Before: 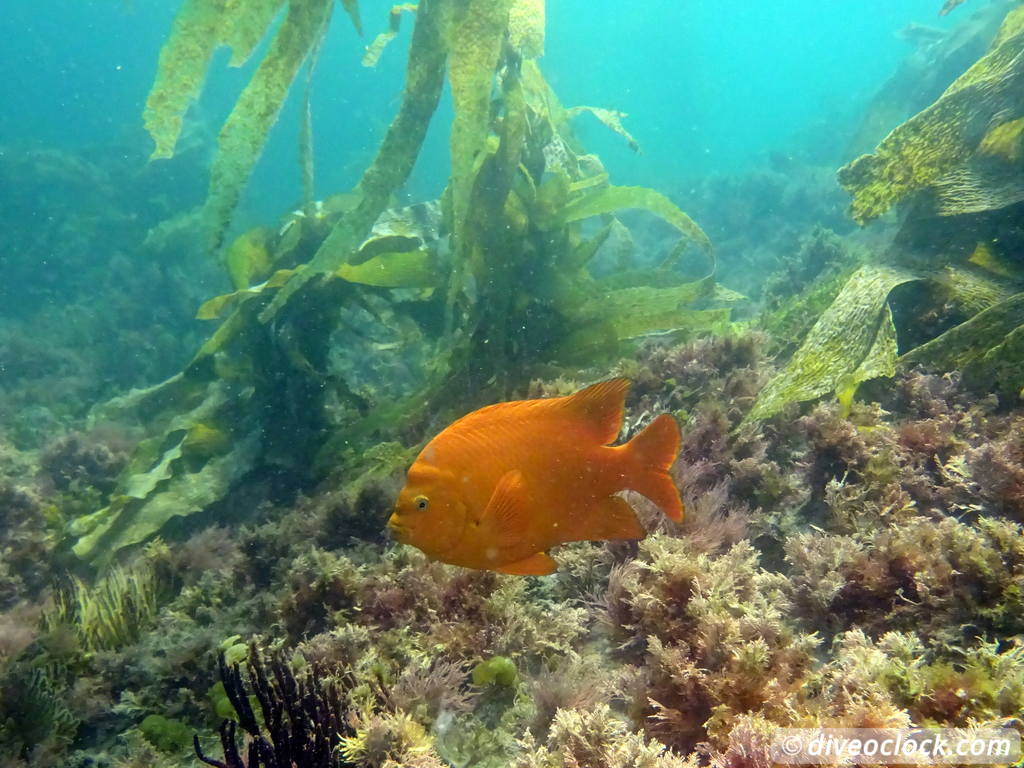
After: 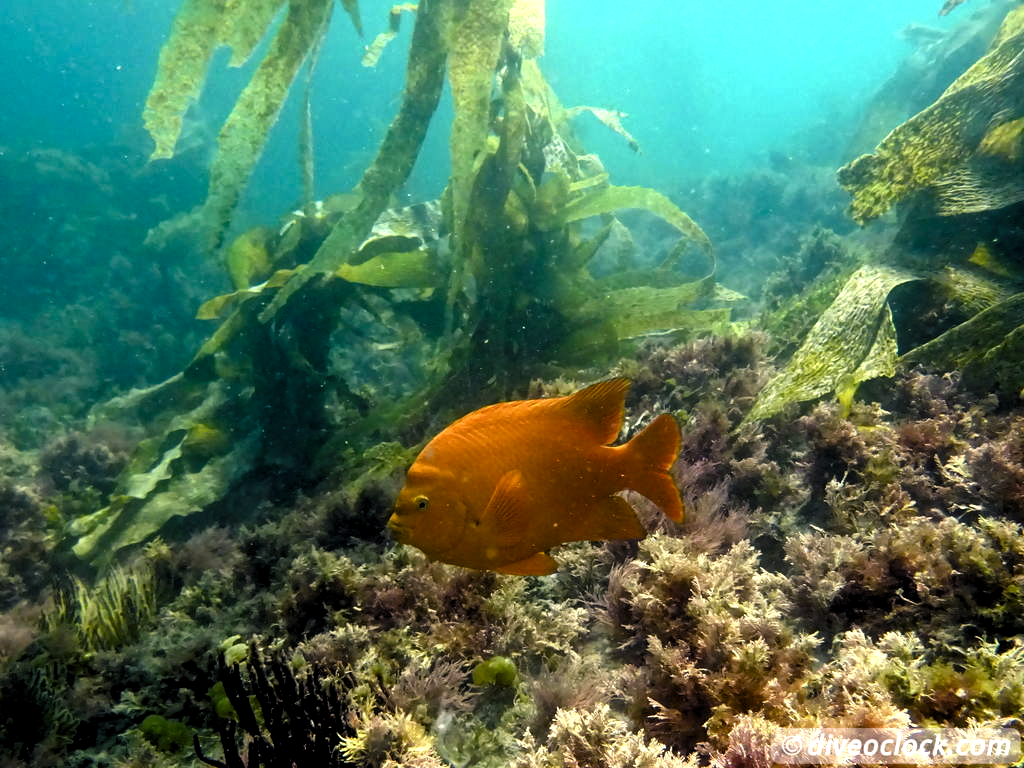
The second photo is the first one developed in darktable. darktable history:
color balance rgb: shadows lift › chroma 1%, shadows lift › hue 217.2°, power › hue 310.8°, highlights gain › chroma 2%, highlights gain › hue 44.4°, global offset › luminance 0.25%, global offset › hue 171.6°, perceptual saturation grading › global saturation 14.09%, perceptual saturation grading › highlights -30%, perceptual saturation grading › shadows 50.67%, global vibrance 25%, contrast 20%
levels: levels [0.116, 0.574, 1]
